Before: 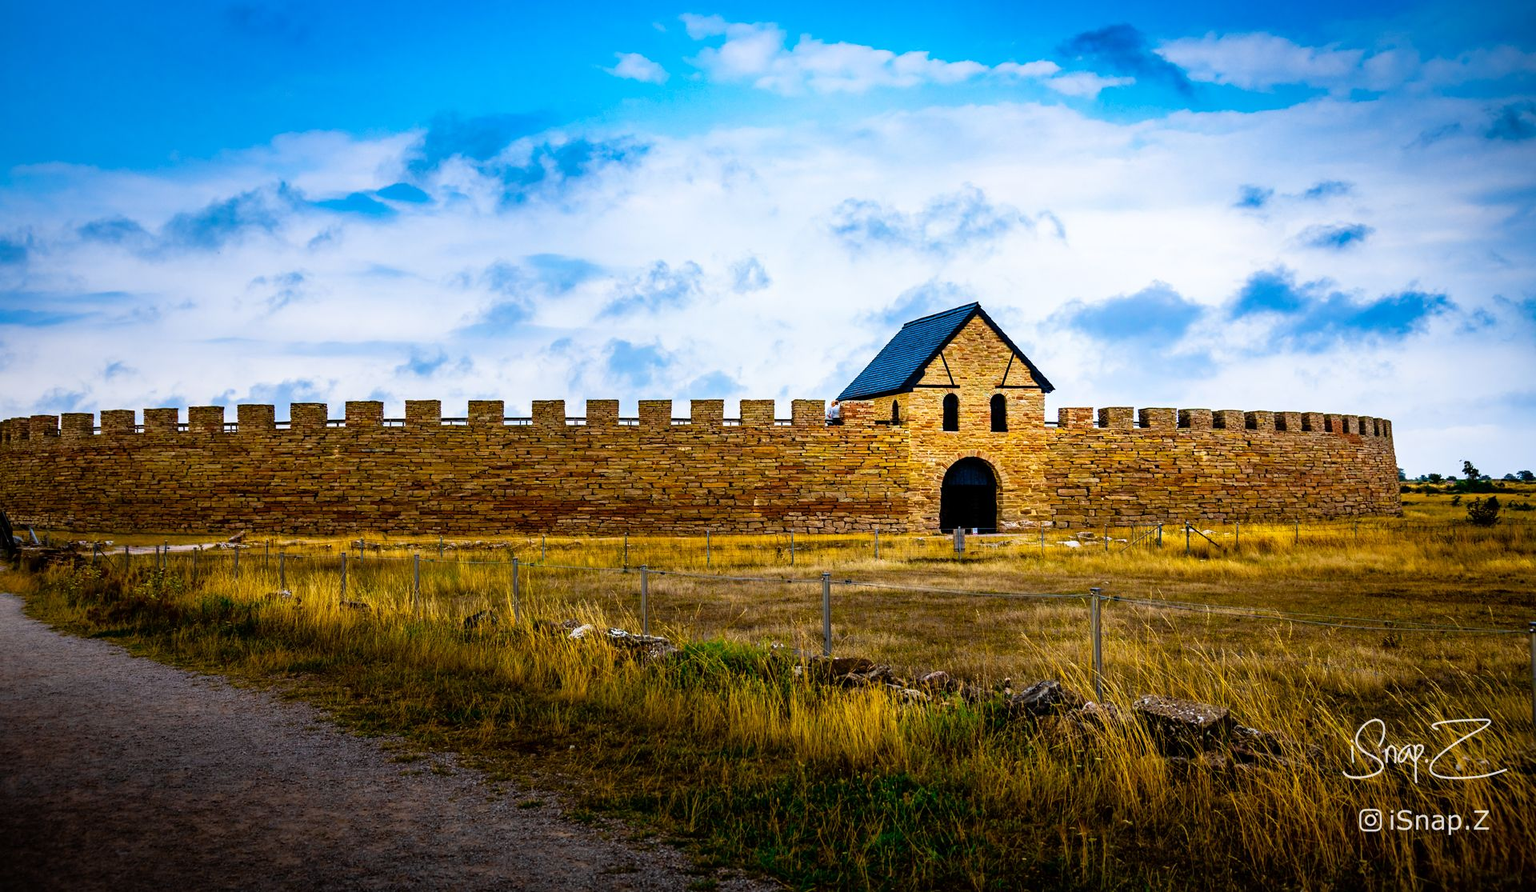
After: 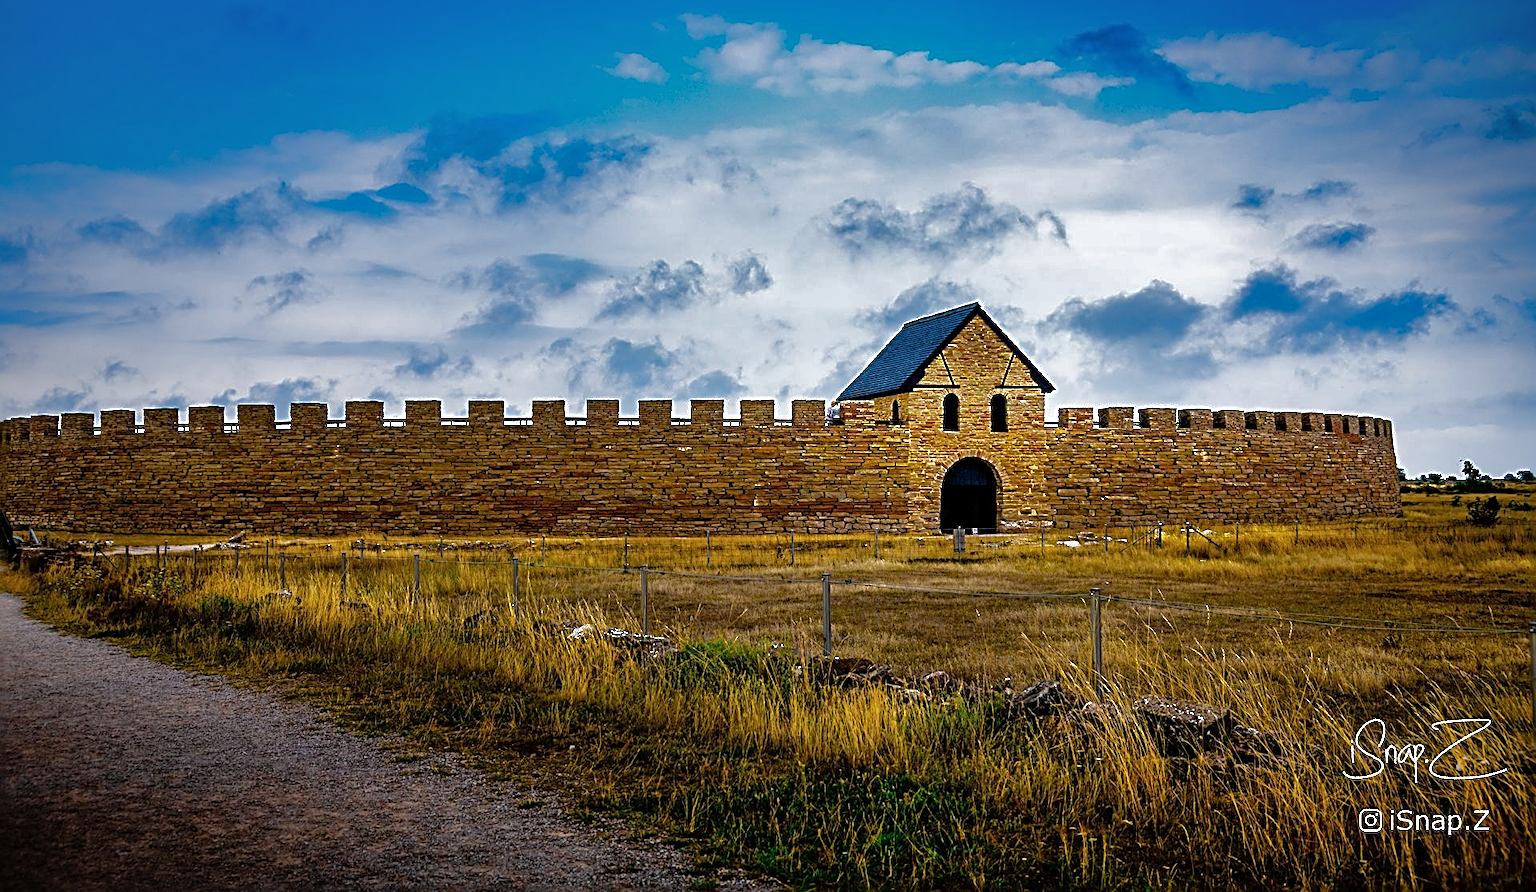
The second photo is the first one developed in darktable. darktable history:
base curve: curves: ch0 [(0, 0) (0.826, 0.587) (1, 1)]
shadows and highlights: white point adjustment 1, soften with gaussian
sharpen: radius 2.817, amount 0.715
